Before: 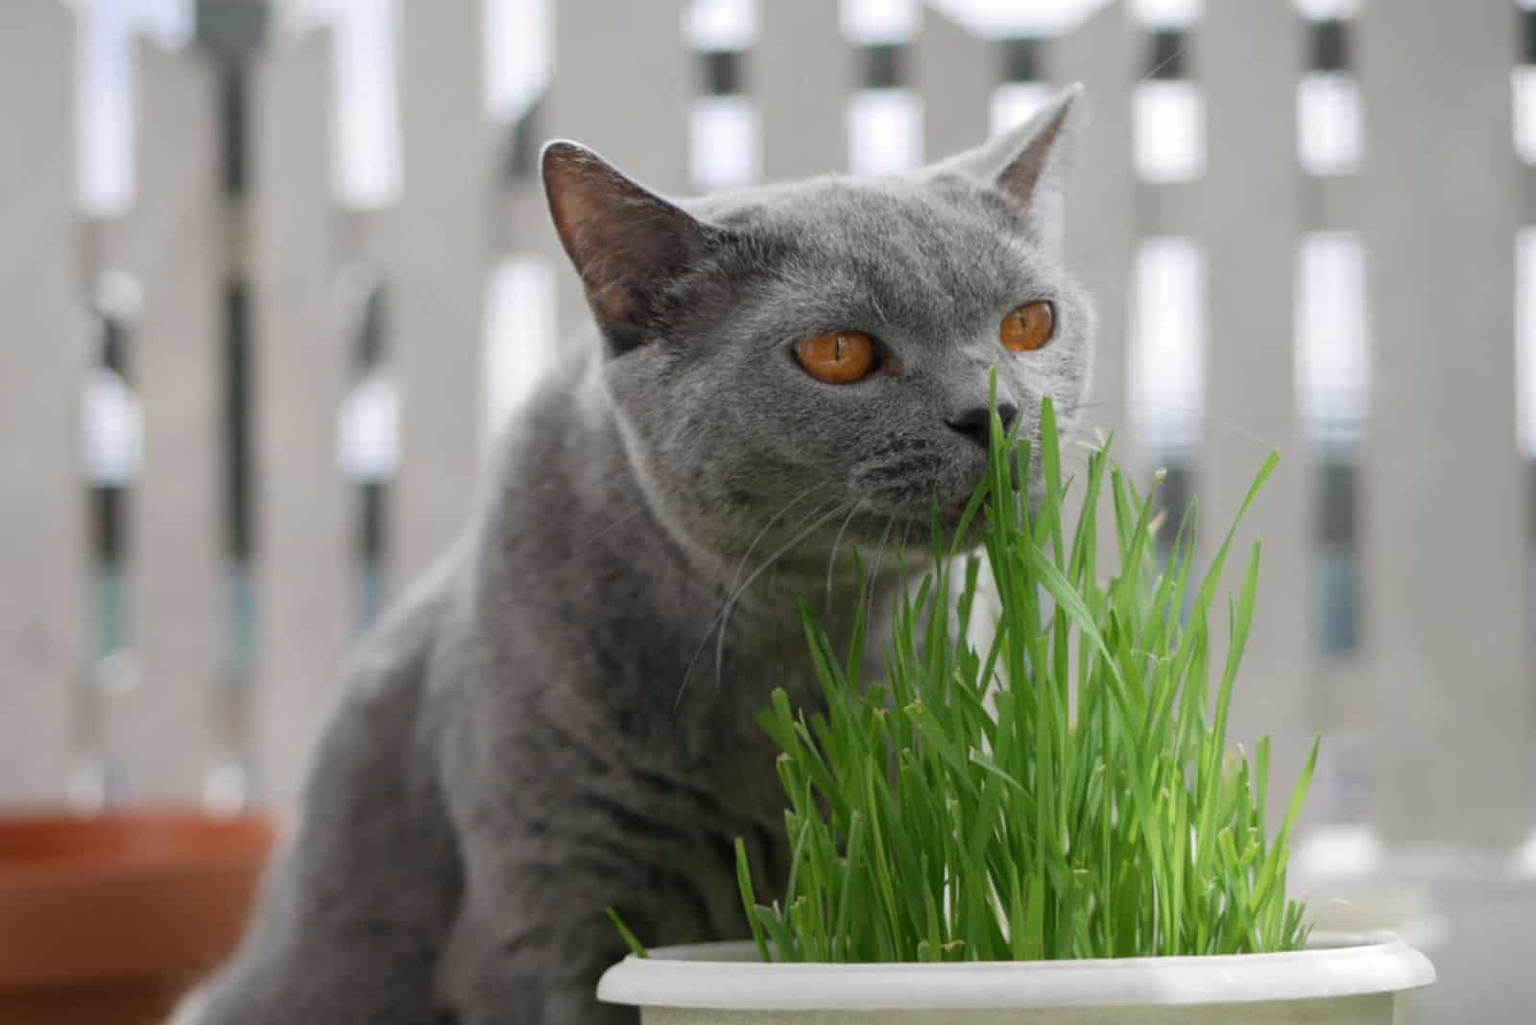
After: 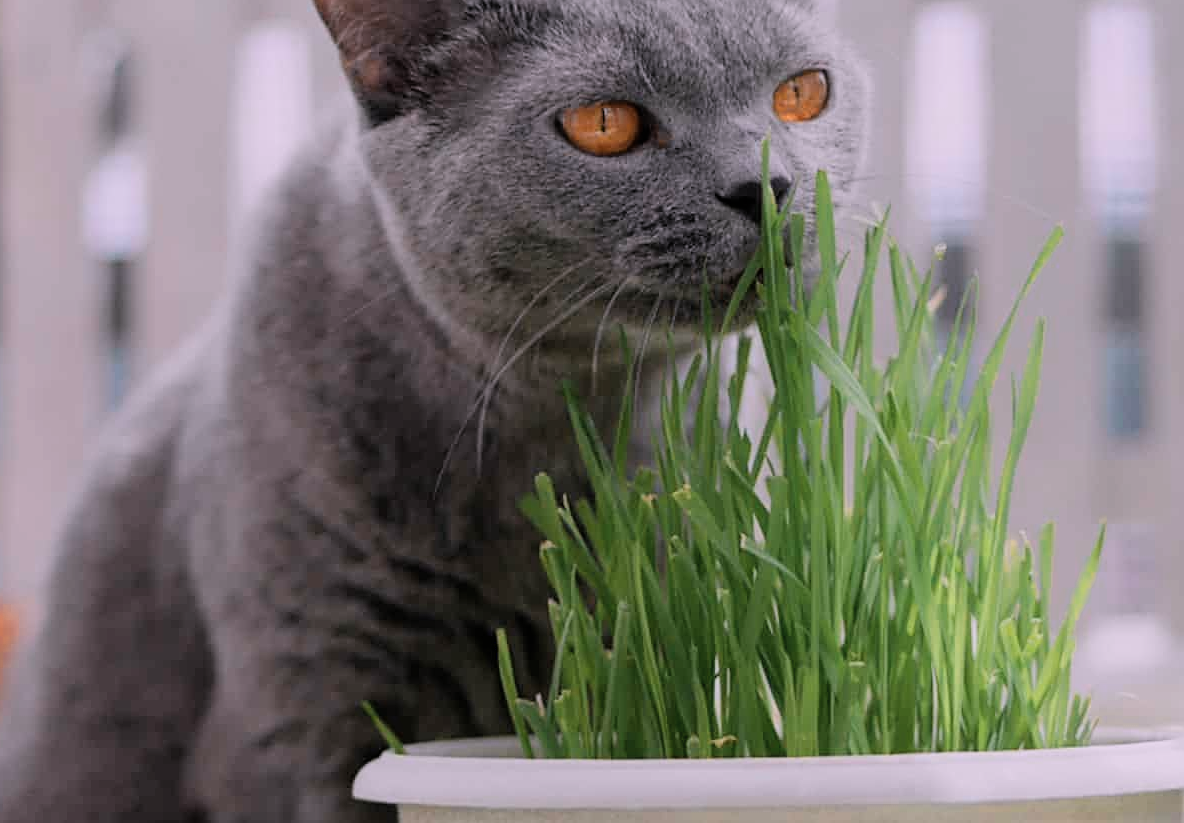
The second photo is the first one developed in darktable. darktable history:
filmic rgb: black relative exposure -7.65 EV, white relative exposure 4.56 EV, hardness 3.61, color science v6 (2022)
sharpen: on, module defaults
crop: left 16.871%, top 22.857%, right 9.116%
color zones: curves: ch0 [(0.018, 0.548) (0.197, 0.654) (0.425, 0.447) (0.605, 0.658) (0.732, 0.579)]; ch1 [(0.105, 0.531) (0.224, 0.531) (0.386, 0.39) (0.618, 0.456) (0.732, 0.456) (0.956, 0.421)]; ch2 [(0.039, 0.583) (0.215, 0.465) (0.399, 0.544) (0.465, 0.548) (0.614, 0.447) (0.724, 0.43) (0.882, 0.623) (0.956, 0.632)]
white balance: red 1.066, blue 1.119
